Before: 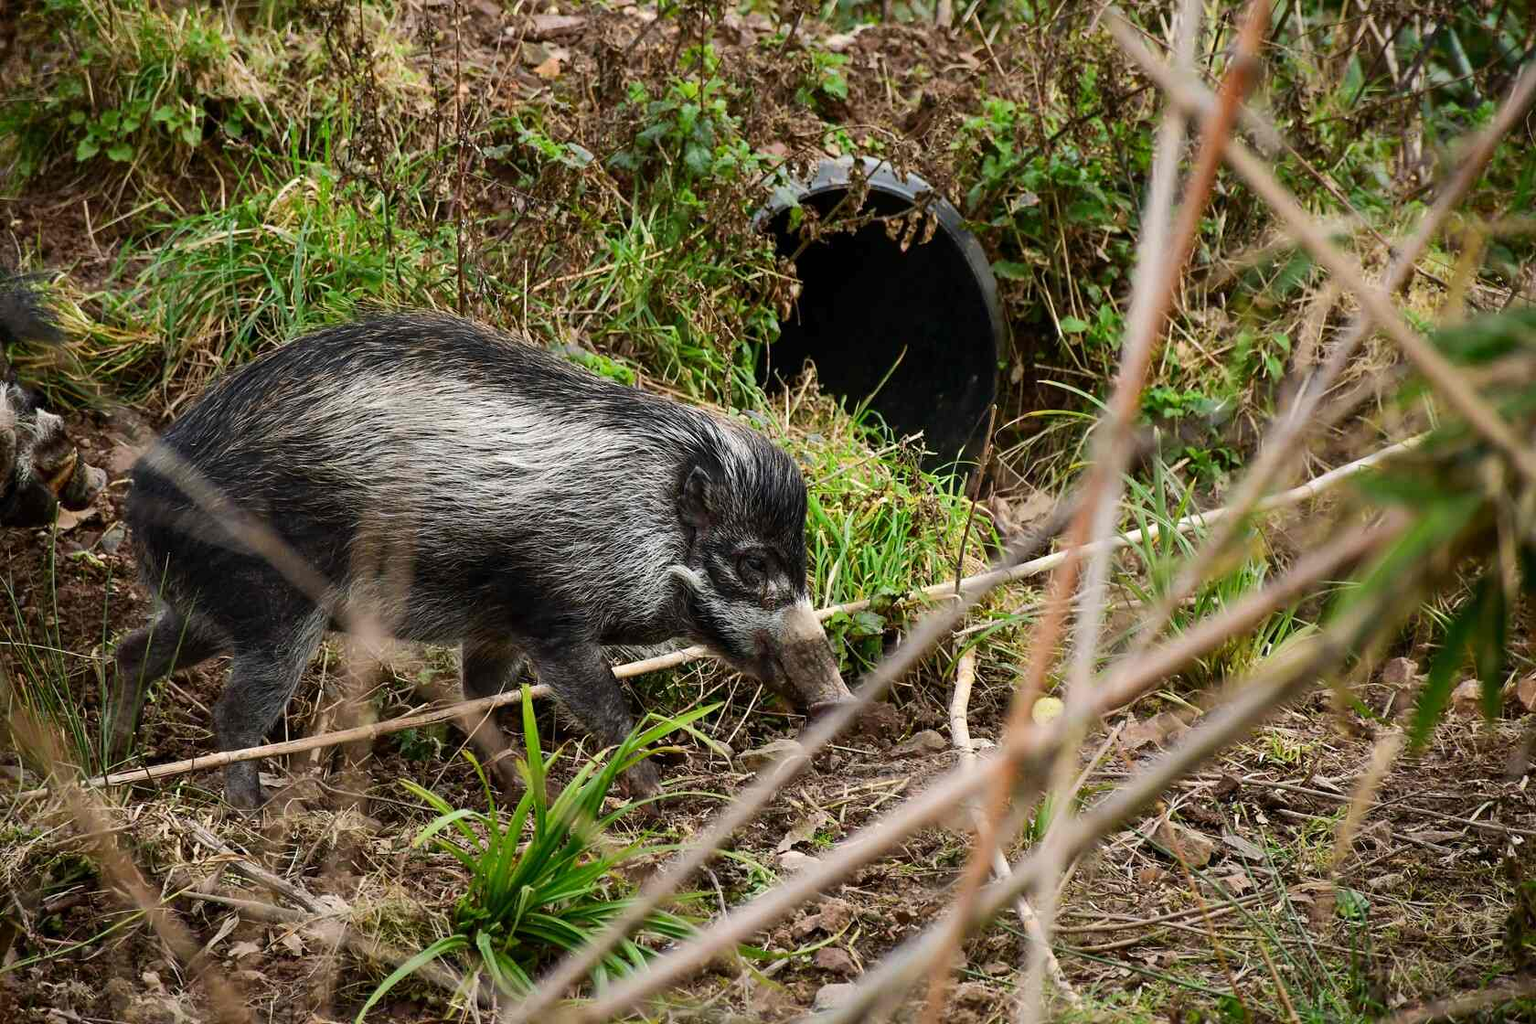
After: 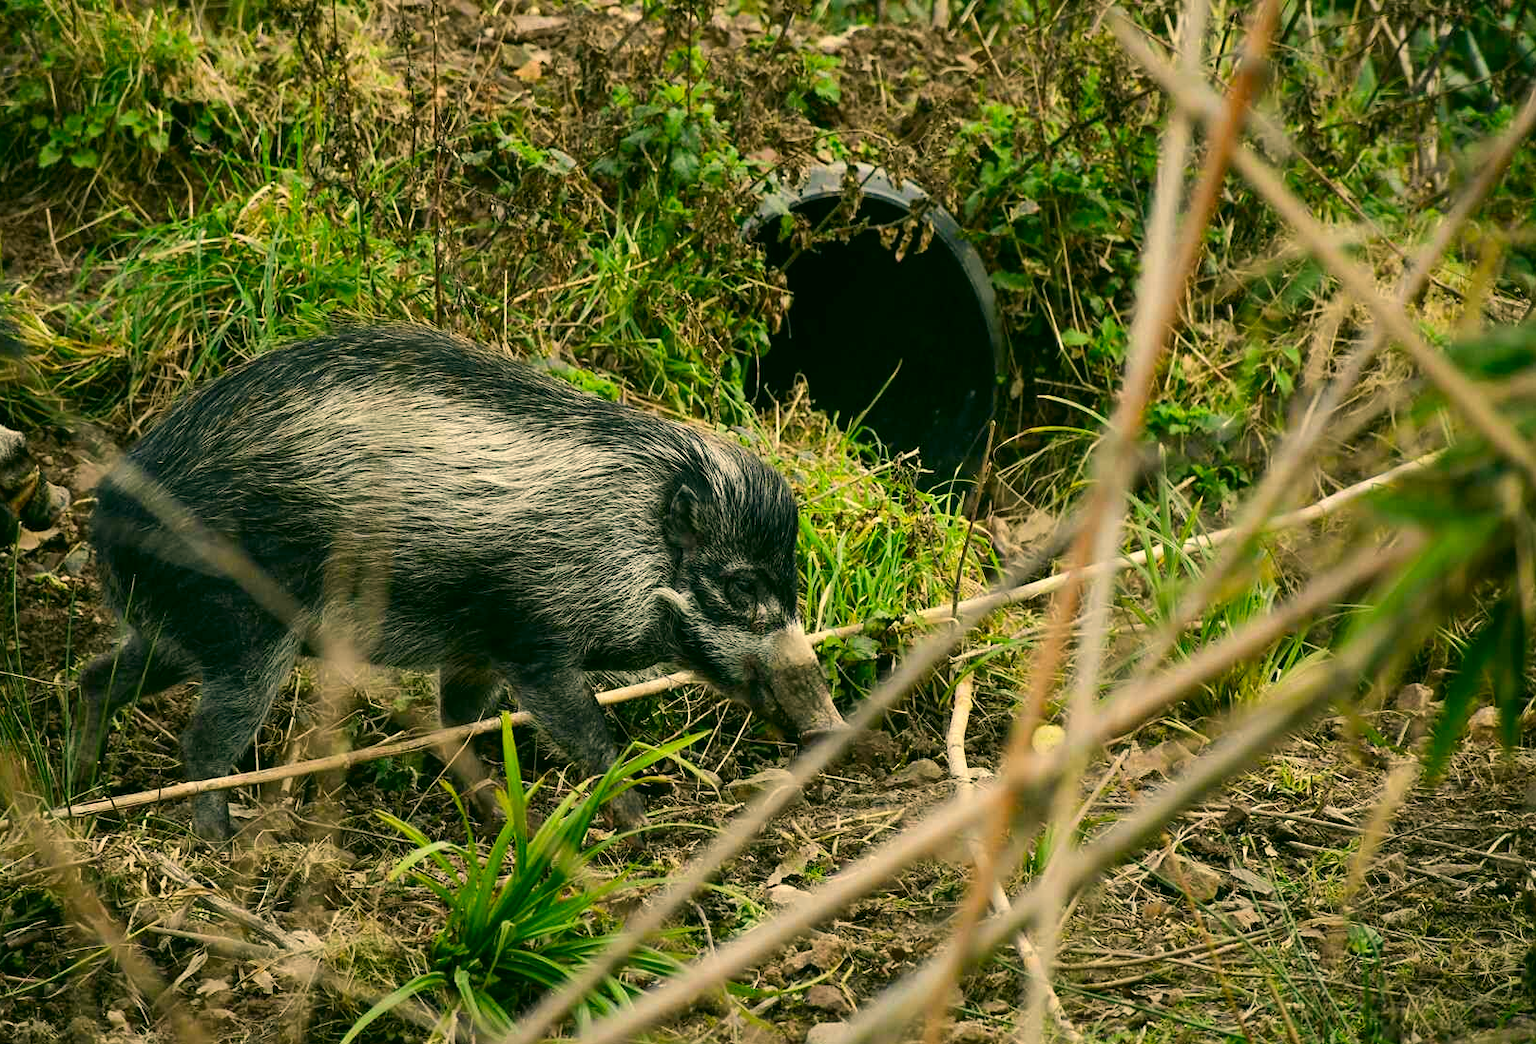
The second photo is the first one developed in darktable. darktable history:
crop and rotate: left 2.57%, right 1.217%, bottom 1.868%
color correction: highlights a* 4.74, highlights b* 24.09, shadows a* -16.36, shadows b* 3.97
